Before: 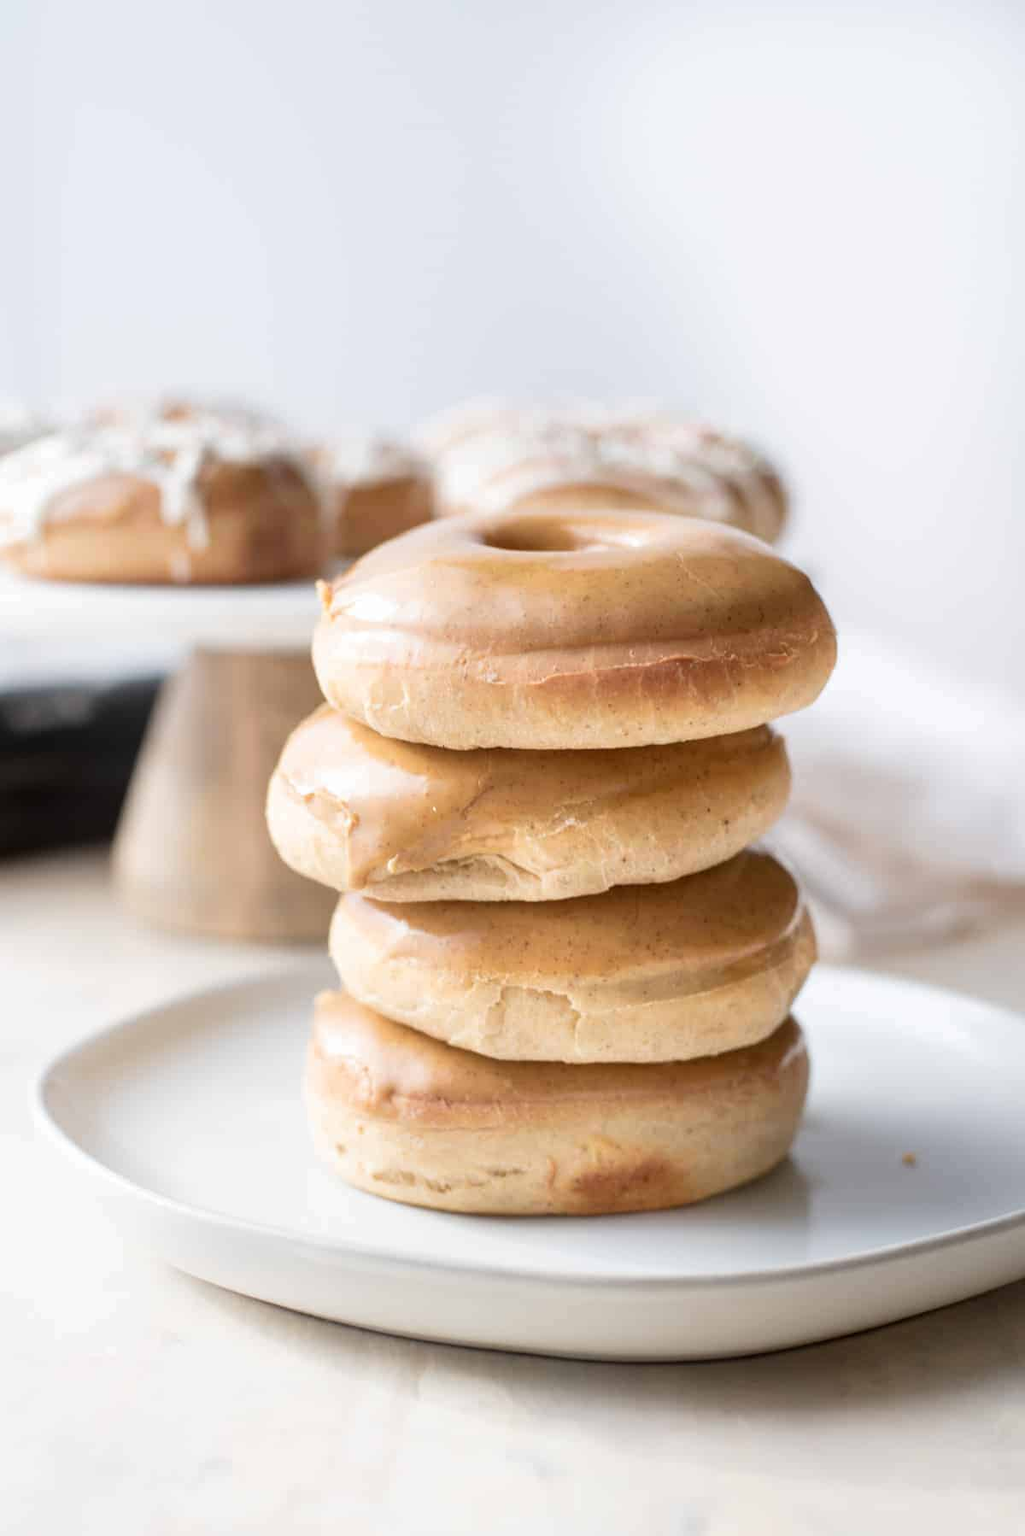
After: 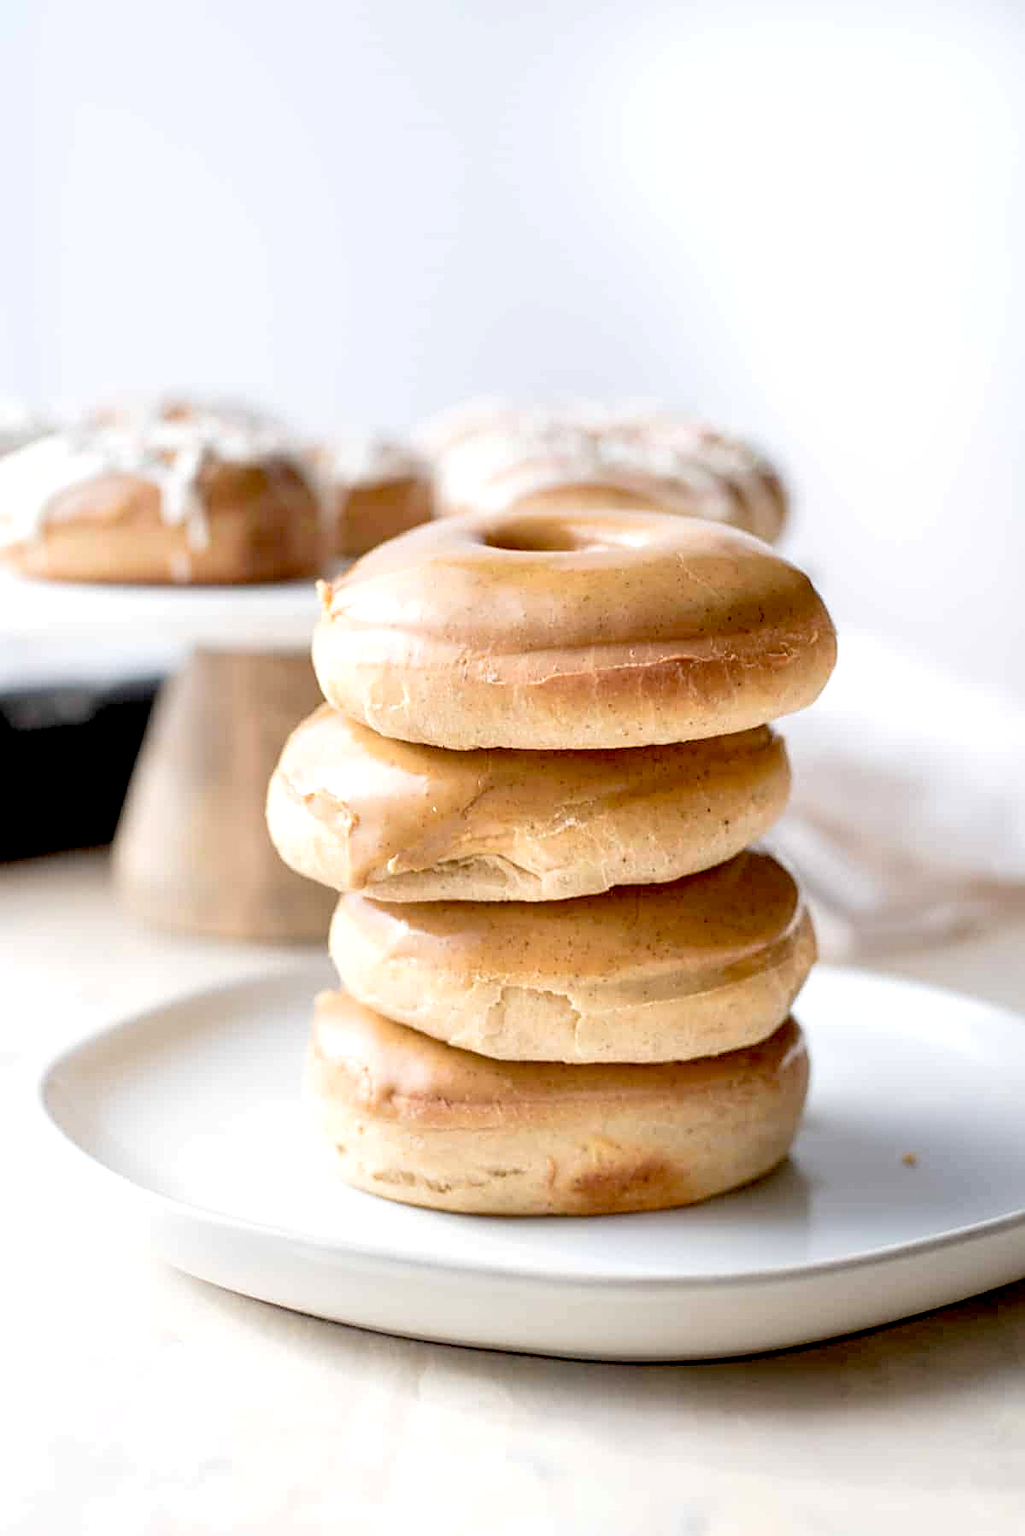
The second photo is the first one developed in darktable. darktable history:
sharpen: on, module defaults
exposure: black level correction 0.025, exposure 0.182 EV, compensate highlight preservation false
